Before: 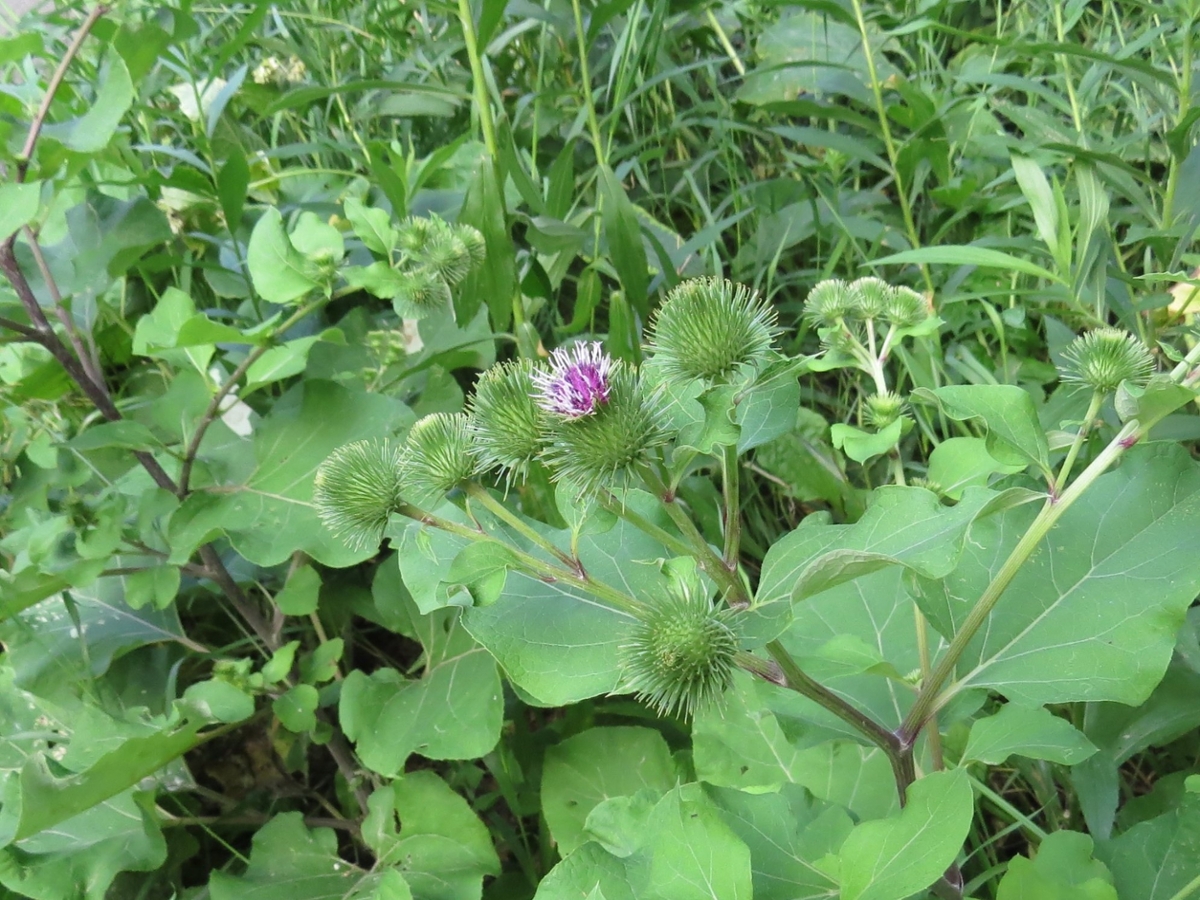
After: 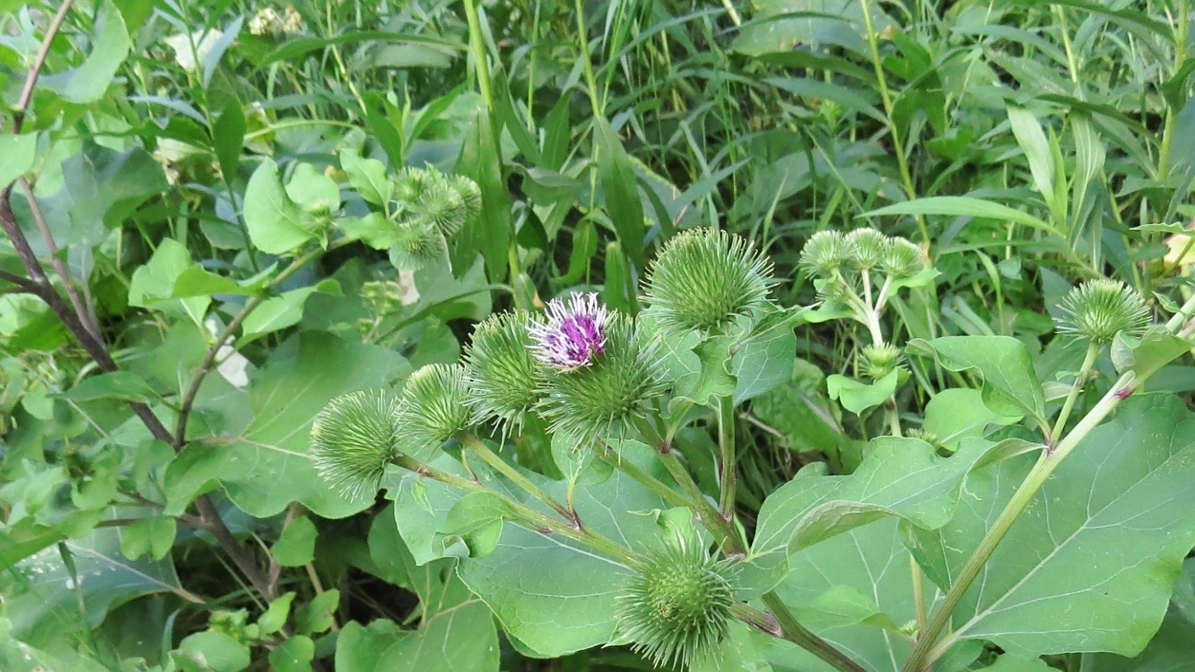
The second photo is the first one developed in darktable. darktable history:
tone curve: curves: ch0 [(0, 0) (0.003, 0.003) (0.011, 0.011) (0.025, 0.025) (0.044, 0.044) (0.069, 0.068) (0.1, 0.099) (0.136, 0.134) (0.177, 0.175) (0.224, 0.222) (0.277, 0.274) (0.335, 0.331) (0.399, 0.395) (0.468, 0.463) (0.543, 0.554) (0.623, 0.632) (0.709, 0.716) (0.801, 0.805) (0.898, 0.9) (1, 1)], preserve colors none
sharpen: amount 0.2
crop: left 0.387%, top 5.469%, bottom 19.809%
